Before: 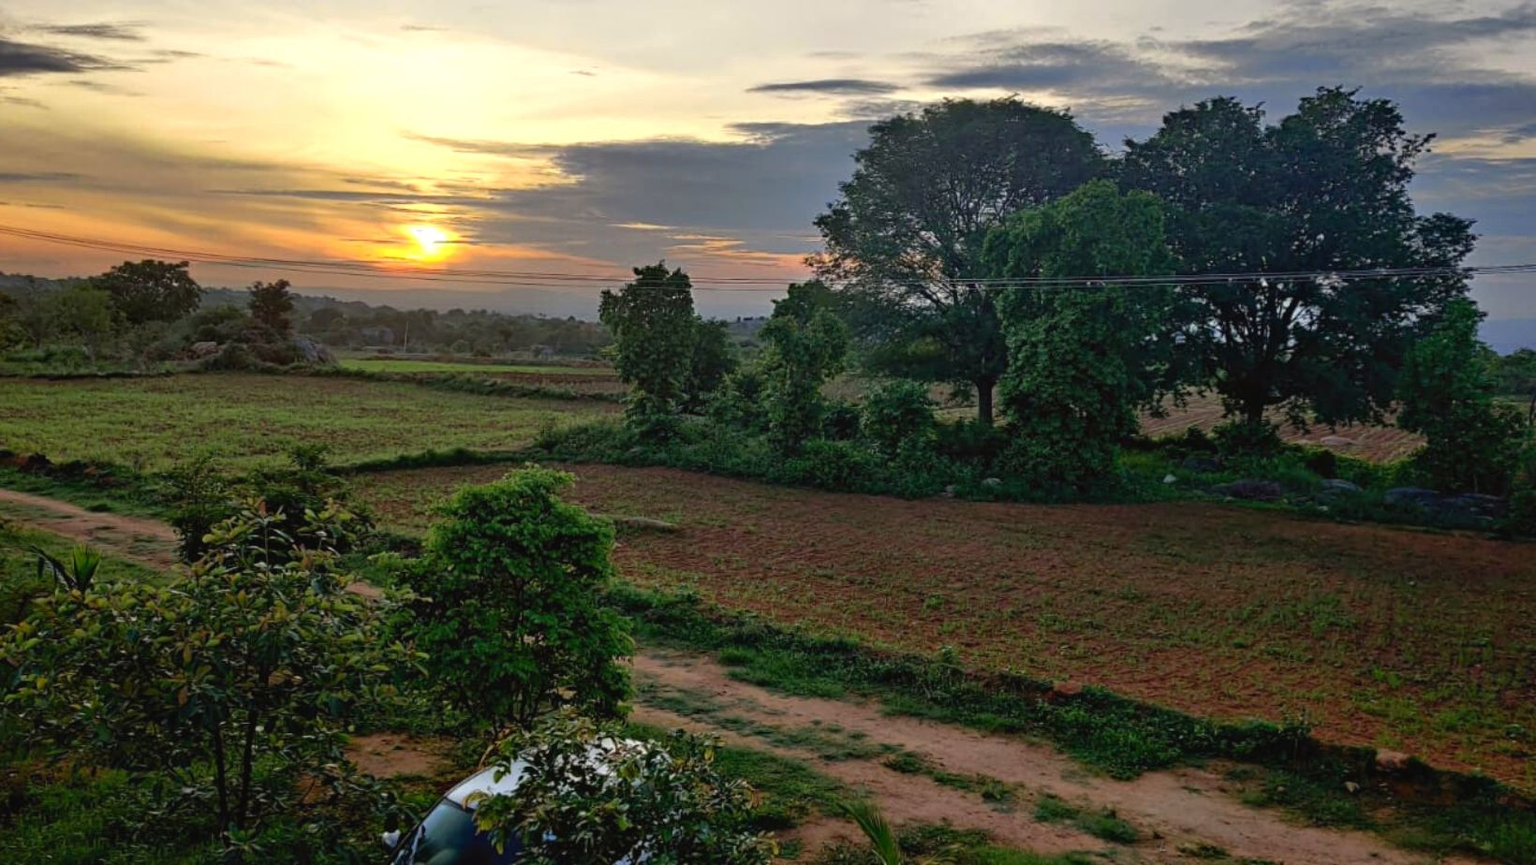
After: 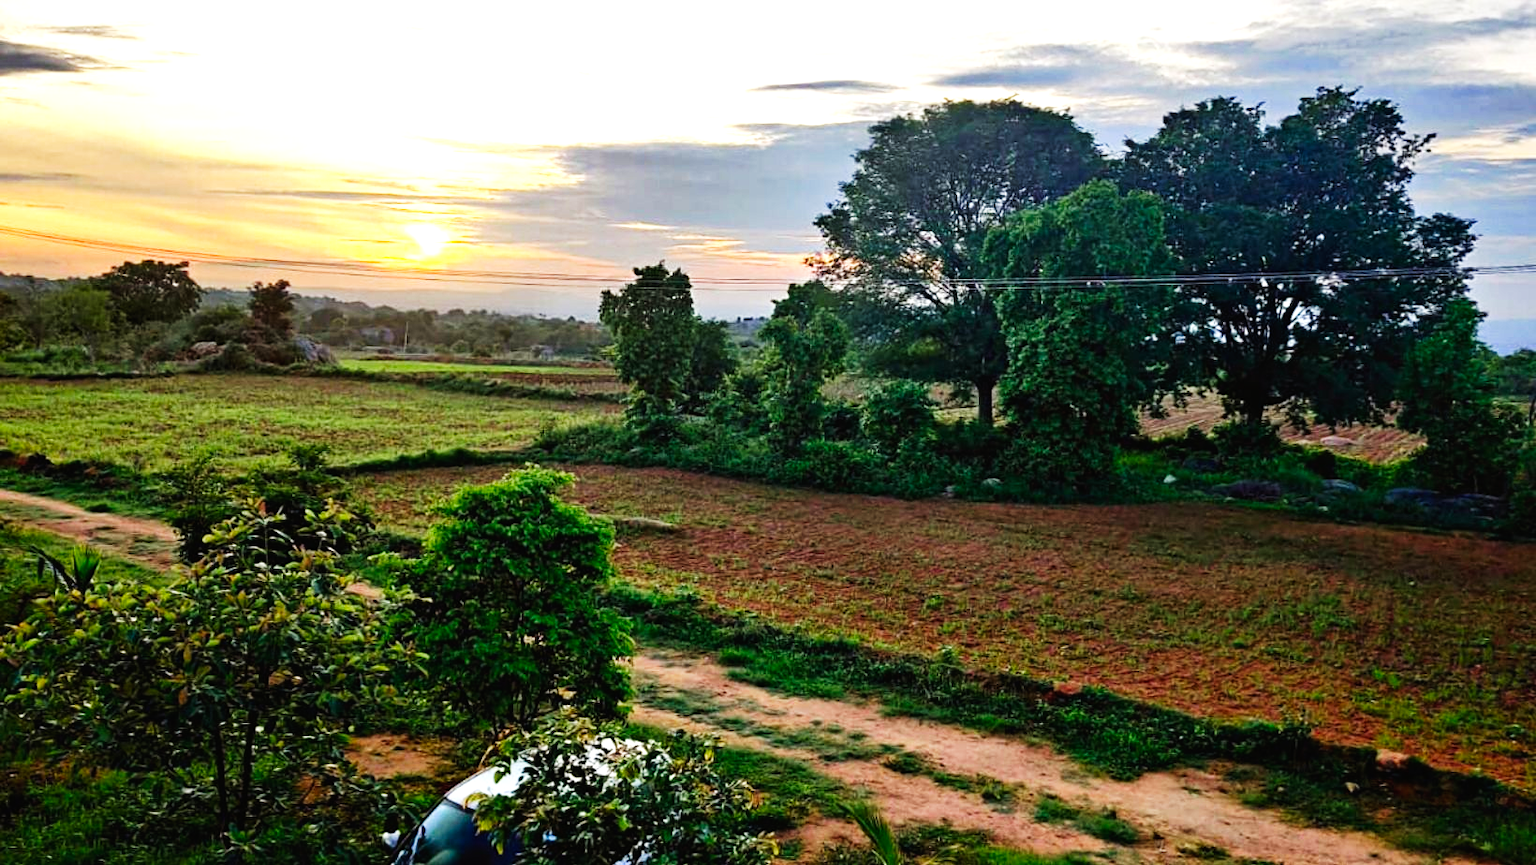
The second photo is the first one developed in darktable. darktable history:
base curve: curves: ch0 [(0, 0) (0.007, 0.004) (0.027, 0.03) (0.046, 0.07) (0.207, 0.54) (0.442, 0.872) (0.673, 0.972) (1, 1)], preserve colors none
levels: levels [0, 0.476, 0.951]
